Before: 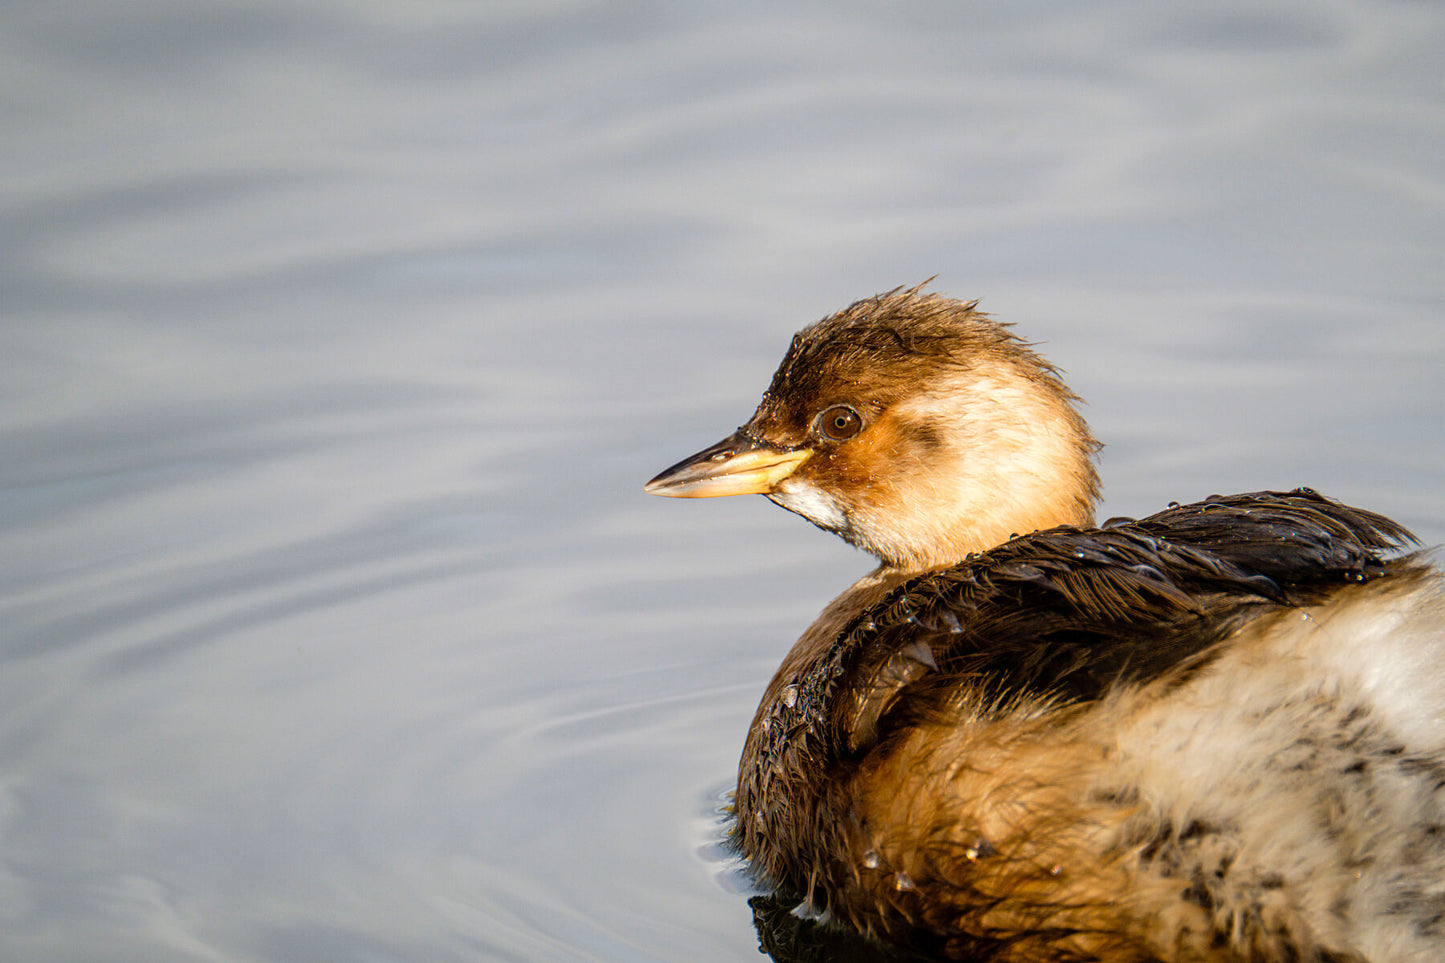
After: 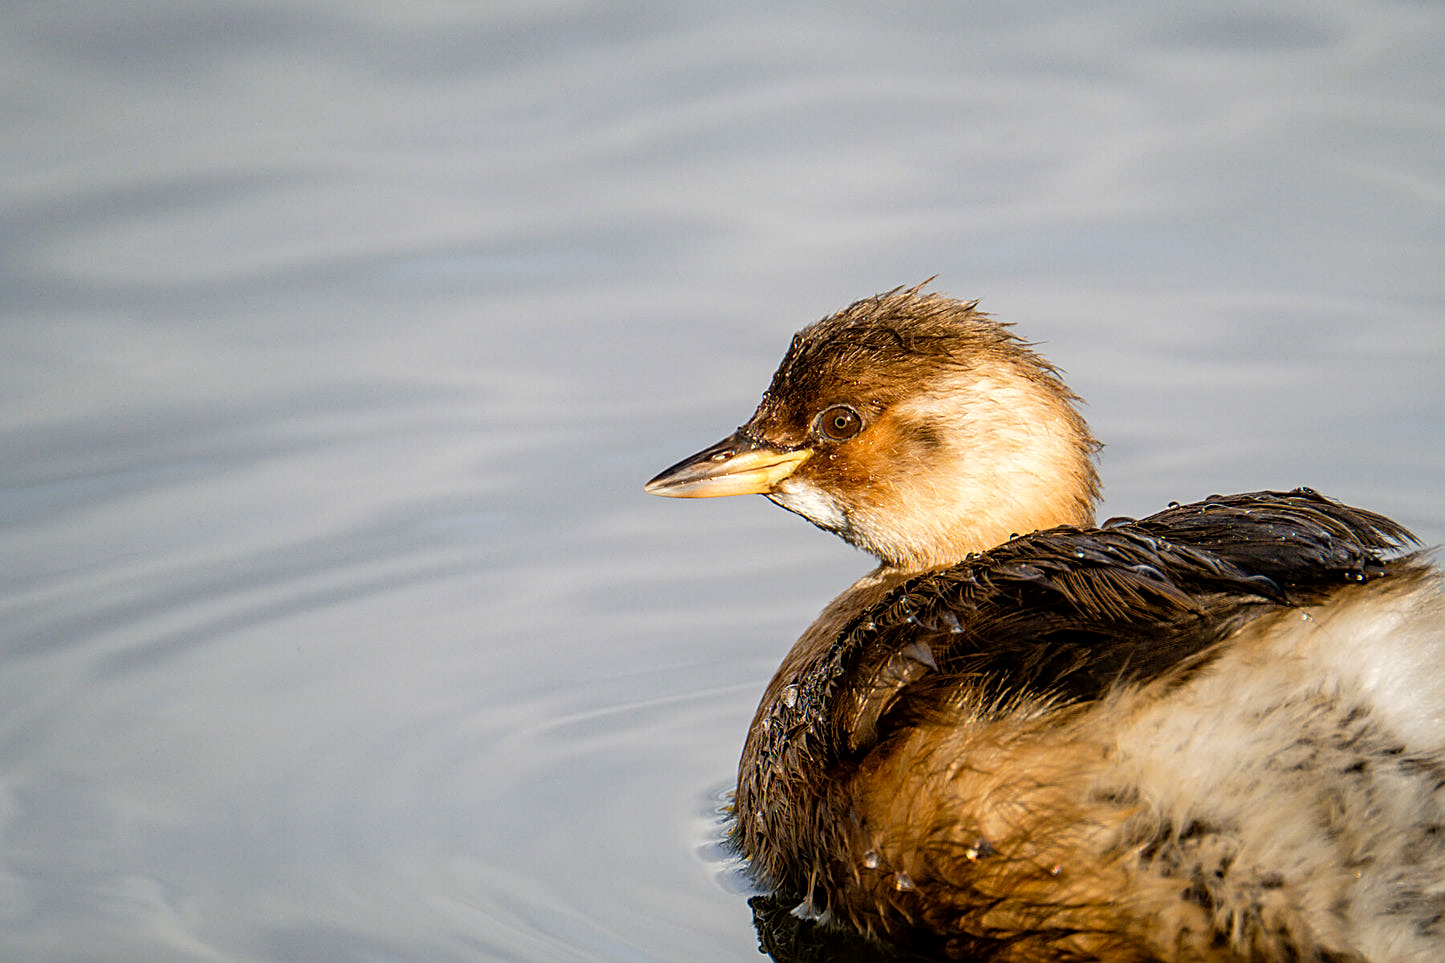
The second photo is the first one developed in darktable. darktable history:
exposure: black level correction 0.001, exposure 0.014 EV, compensate highlight preservation false
sharpen: on, module defaults
